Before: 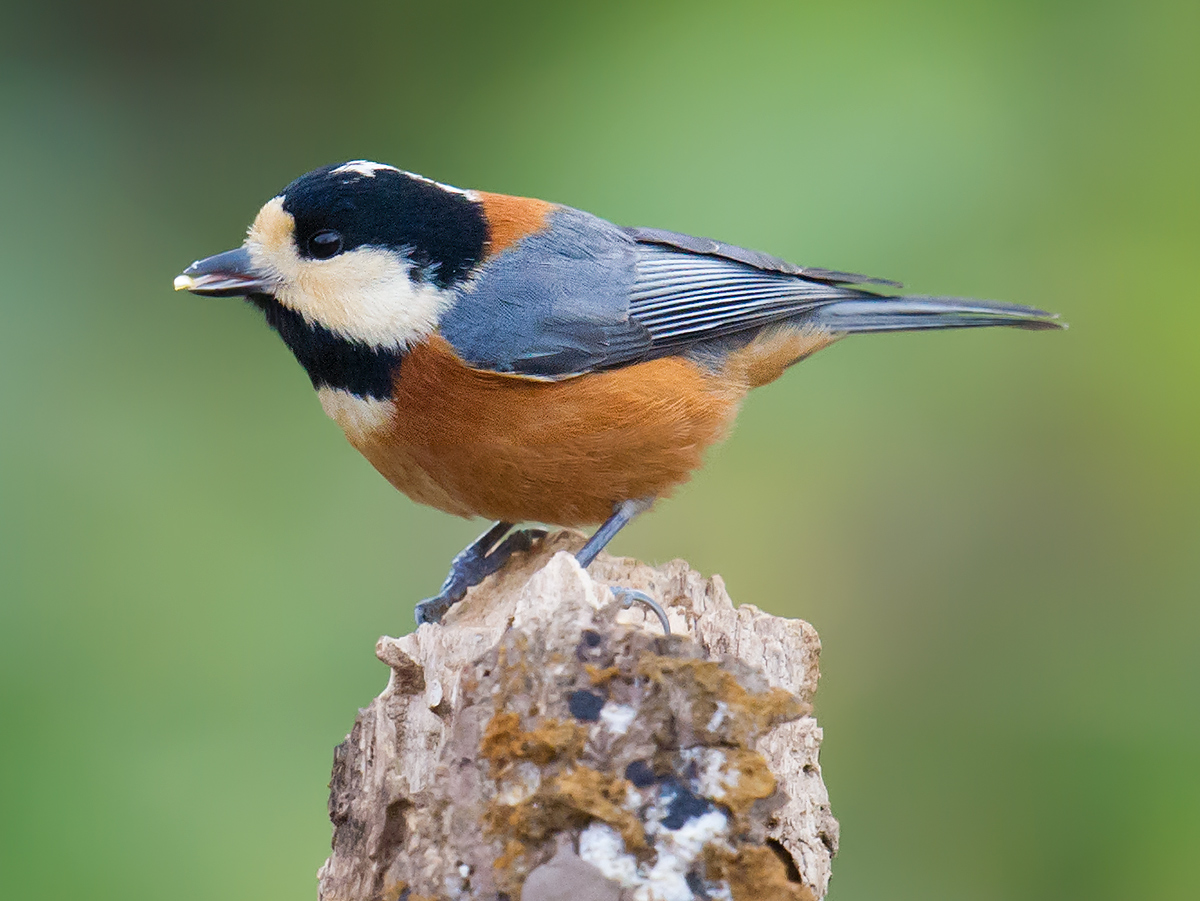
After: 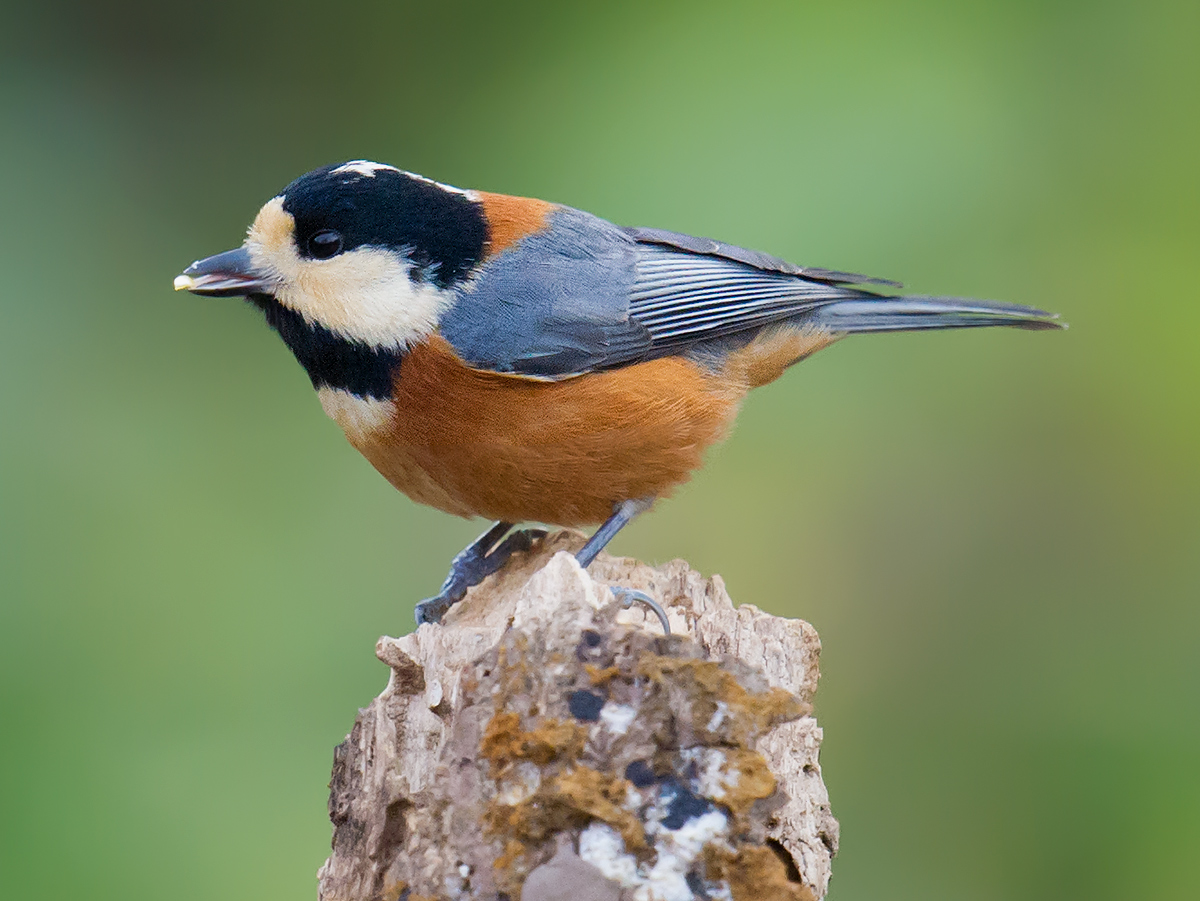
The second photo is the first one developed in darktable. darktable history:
exposure: black level correction 0.002, exposure -0.098 EV, compensate highlight preservation false
